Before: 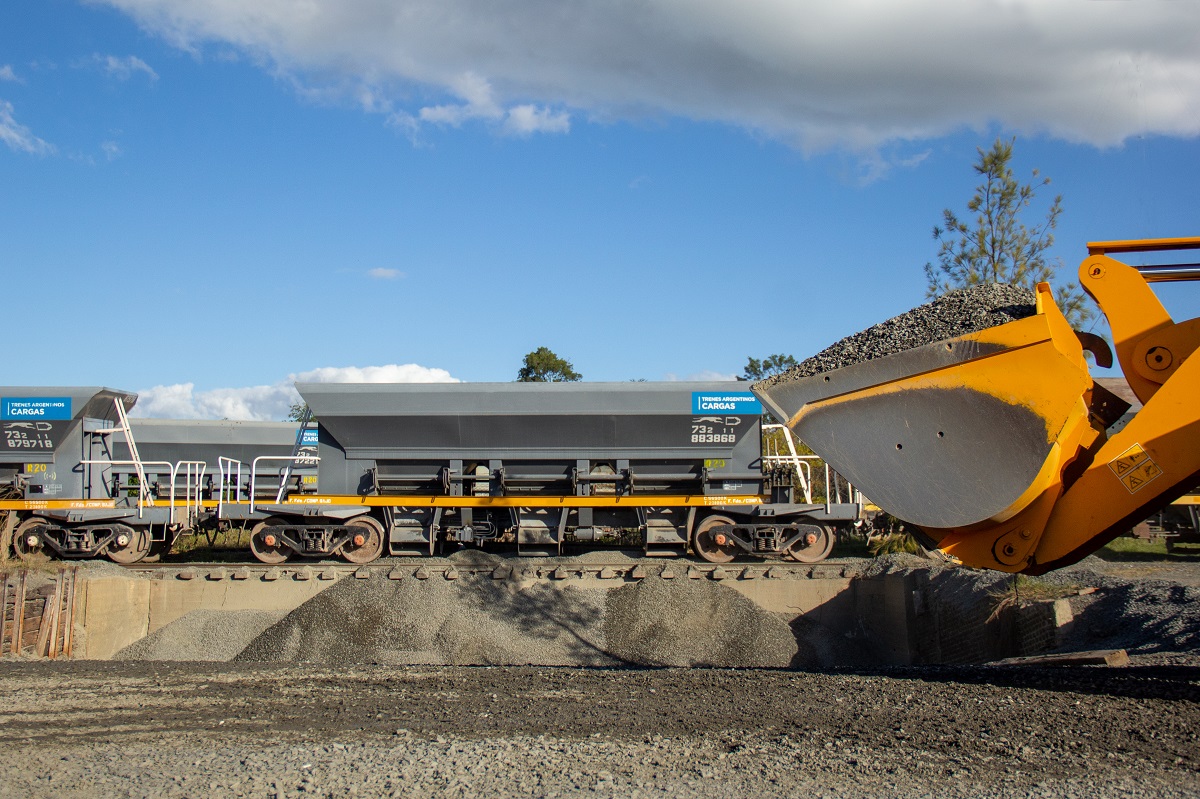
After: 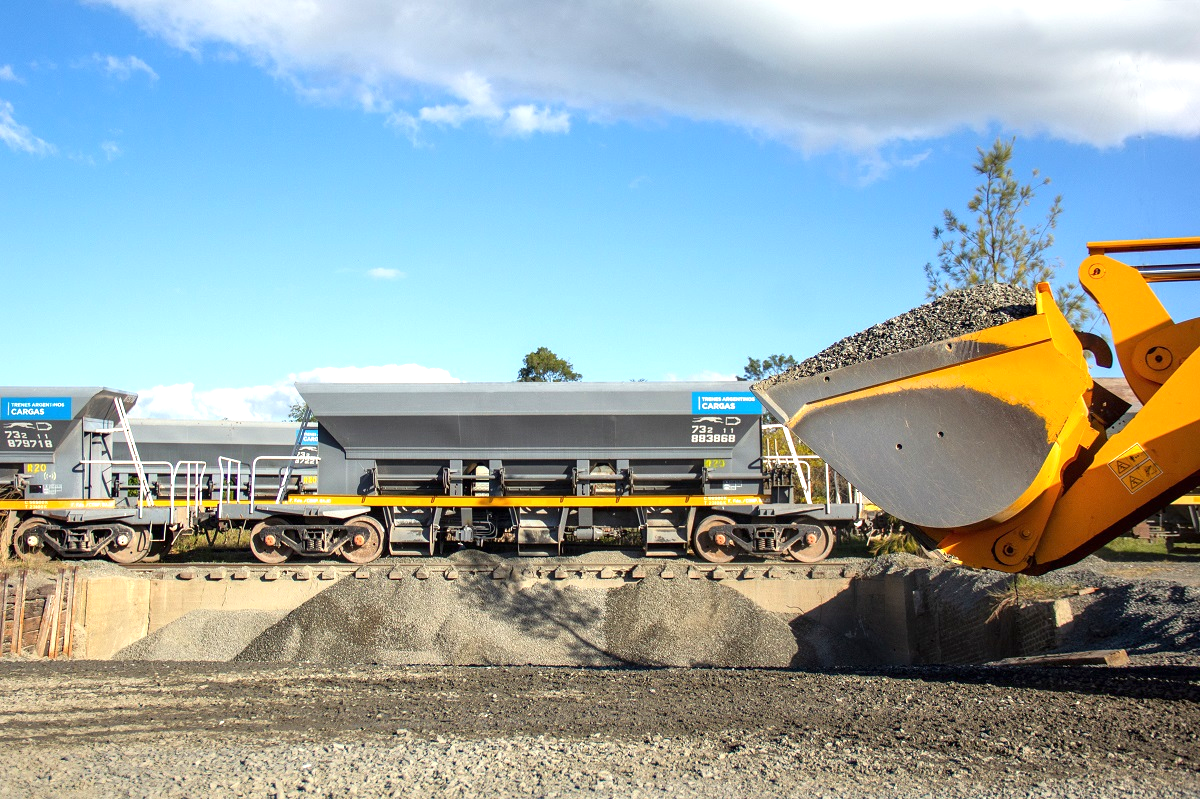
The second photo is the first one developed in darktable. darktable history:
rgb levels: preserve colors max RGB
exposure: black level correction 0, exposure 0.877 EV, compensate exposure bias true, compensate highlight preservation false
